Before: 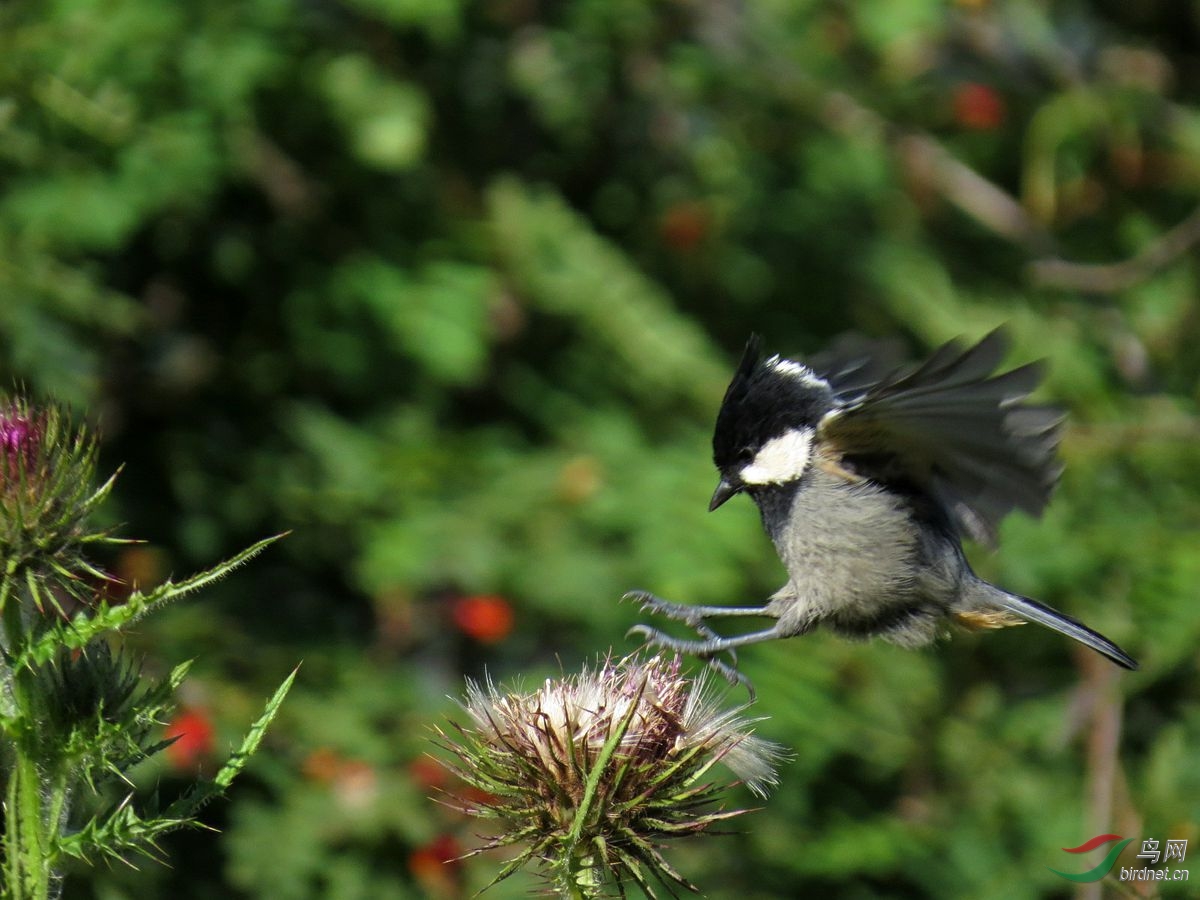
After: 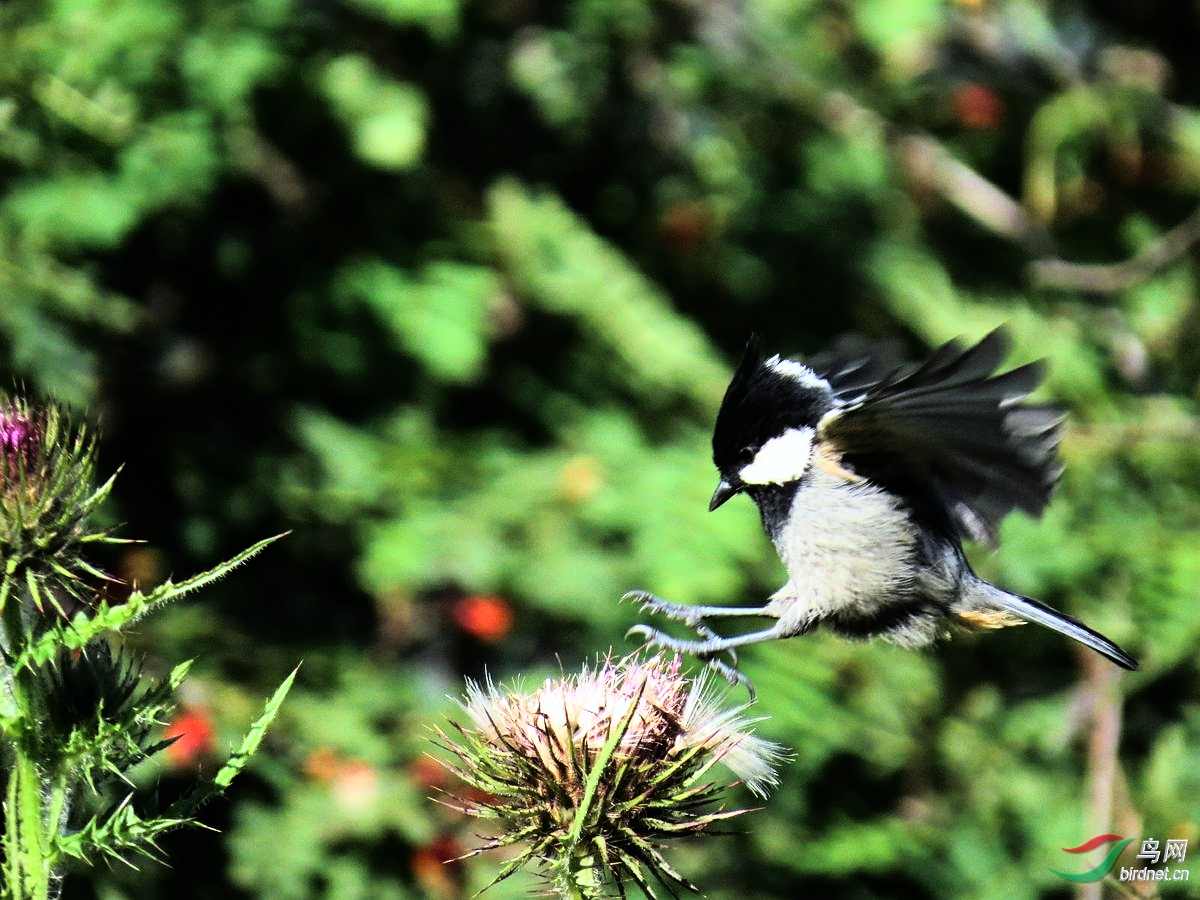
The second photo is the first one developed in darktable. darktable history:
color calibration: illuminant as shot in camera, x 0.358, y 0.373, temperature 4628.91 K
rgb curve: curves: ch0 [(0, 0) (0.21, 0.15) (0.24, 0.21) (0.5, 0.75) (0.75, 0.96) (0.89, 0.99) (1, 1)]; ch1 [(0, 0.02) (0.21, 0.13) (0.25, 0.2) (0.5, 0.67) (0.75, 0.9) (0.89, 0.97) (1, 1)]; ch2 [(0, 0.02) (0.21, 0.13) (0.25, 0.2) (0.5, 0.67) (0.75, 0.9) (0.89, 0.97) (1, 1)], compensate middle gray true
